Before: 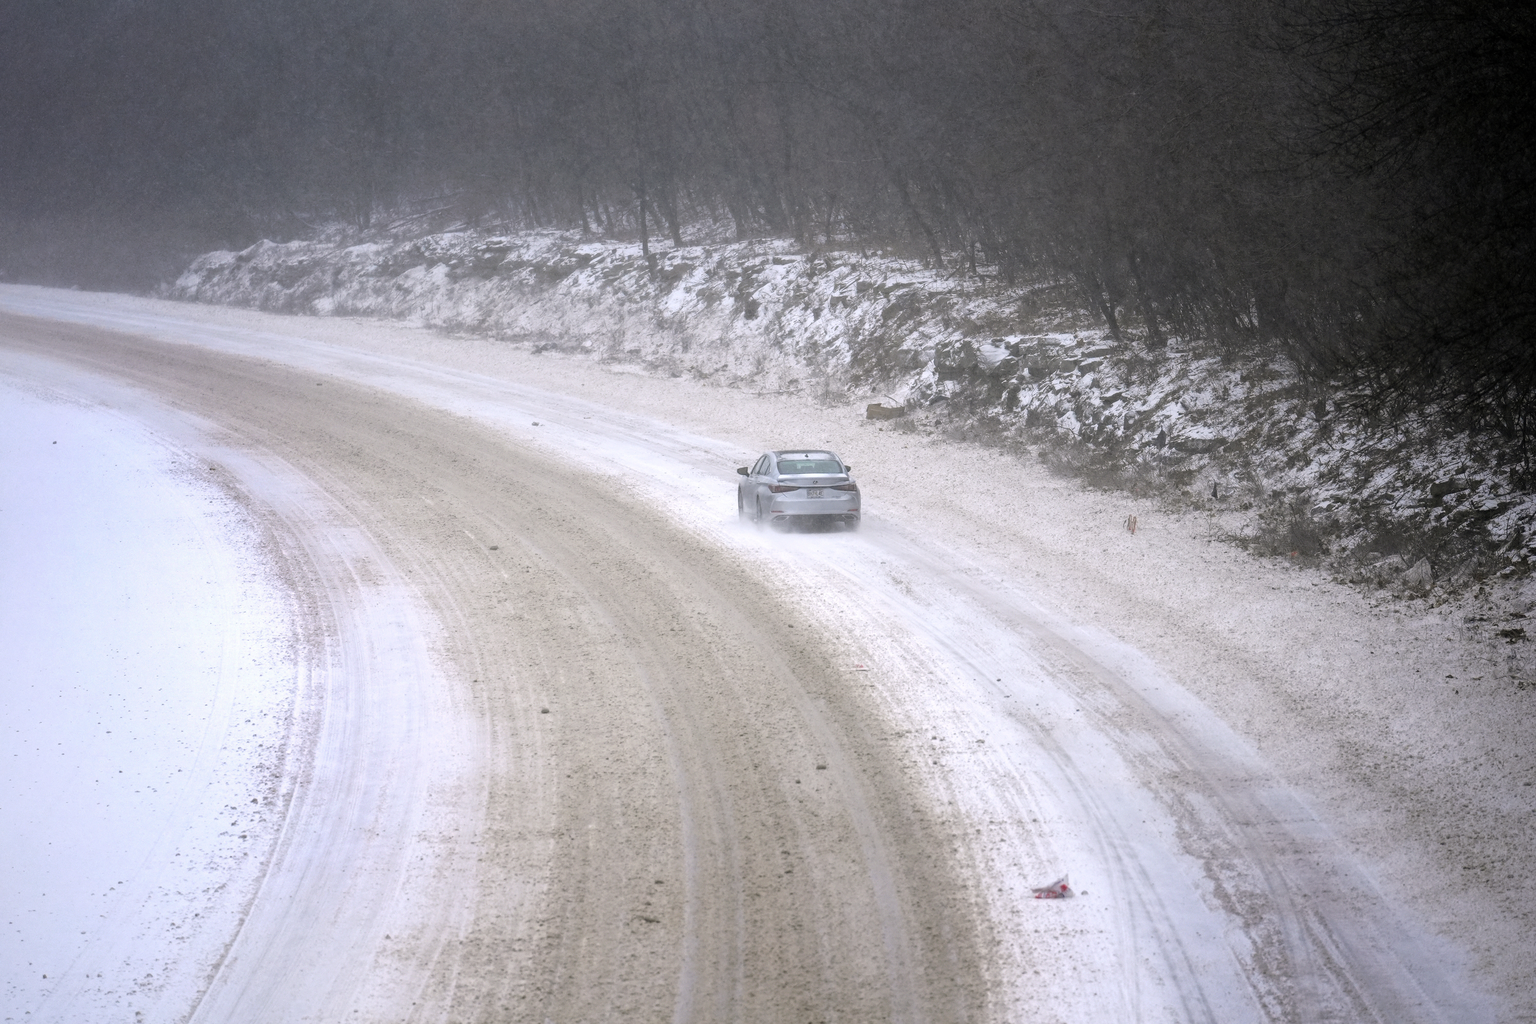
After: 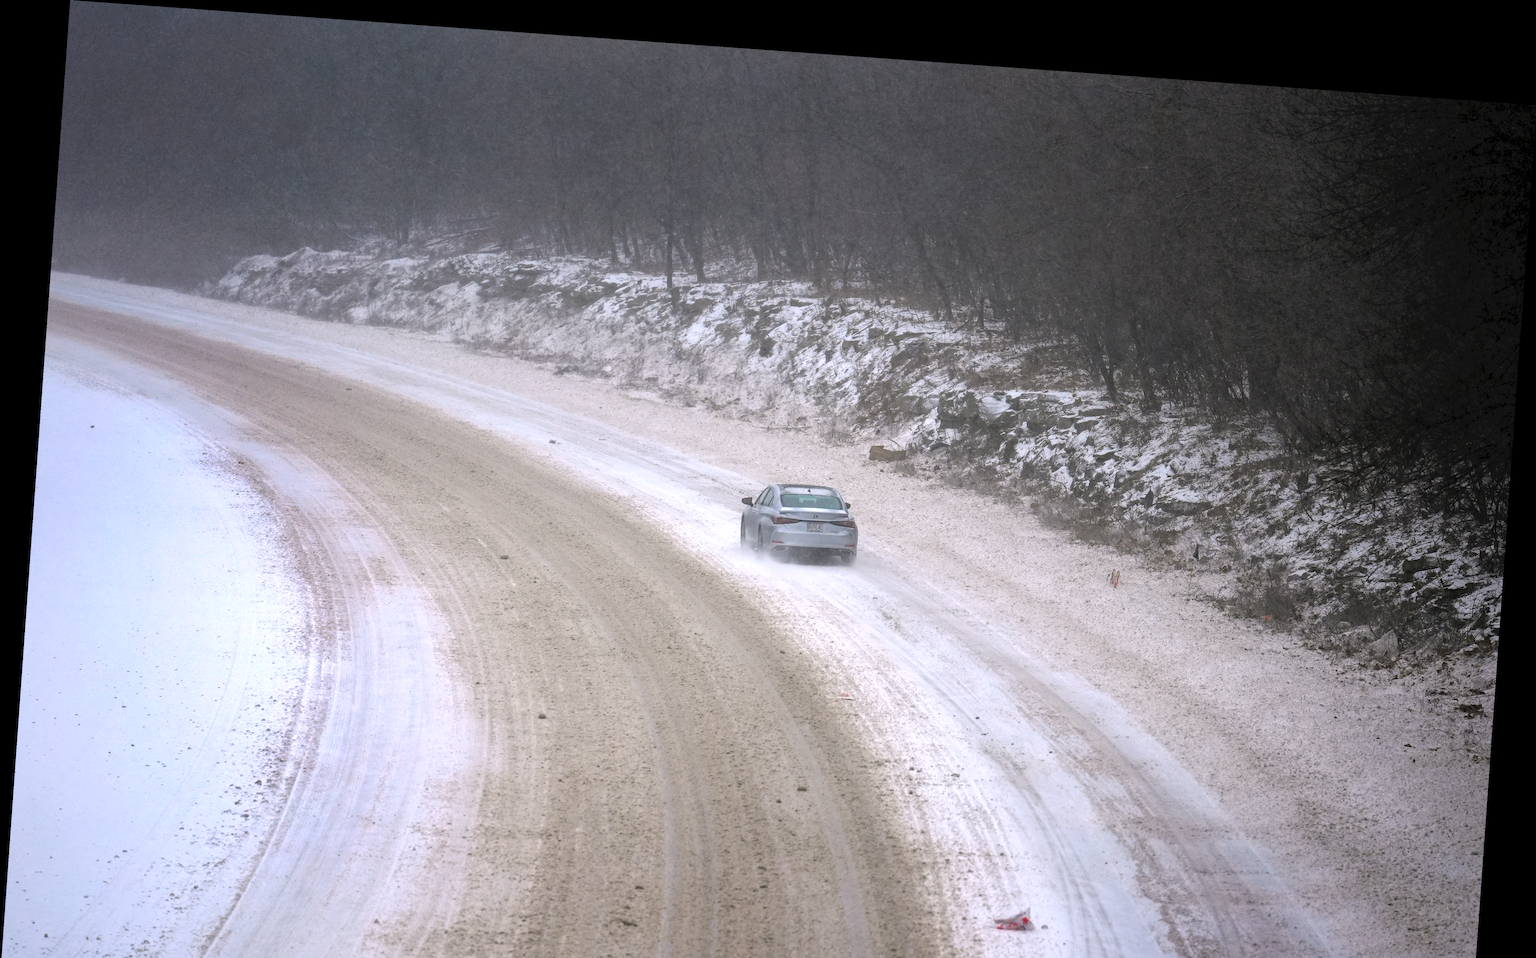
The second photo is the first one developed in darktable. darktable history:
tone curve: curves: ch0 [(0, 0) (0.003, 0.051) (0.011, 0.054) (0.025, 0.056) (0.044, 0.07) (0.069, 0.092) (0.1, 0.119) (0.136, 0.149) (0.177, 0.189) (0.224, 0.231) (0.277, 0.278) (0.335, 0.329) (0.399, 0.386) (0.468, 0.454) (0.543, 0.524) (0.623, 0.603) (0.709, 0.687) (0.801, 0.776) (0.898, 0.878) (1, 1)], preserve colors none
crop and rotate: top 0%, bottom 11.49%
exposure: compensate highlight preservation false
haze removal: compatibility mode true, adaptive false
tone equalizer: -8 EV -0.55 EV
shadows and highlights: shadows 12, white point adjustment 1.2, highlights -0.36, soften with gaussian
rotate and perspective: rotation 4.1°, automatic cropping off
